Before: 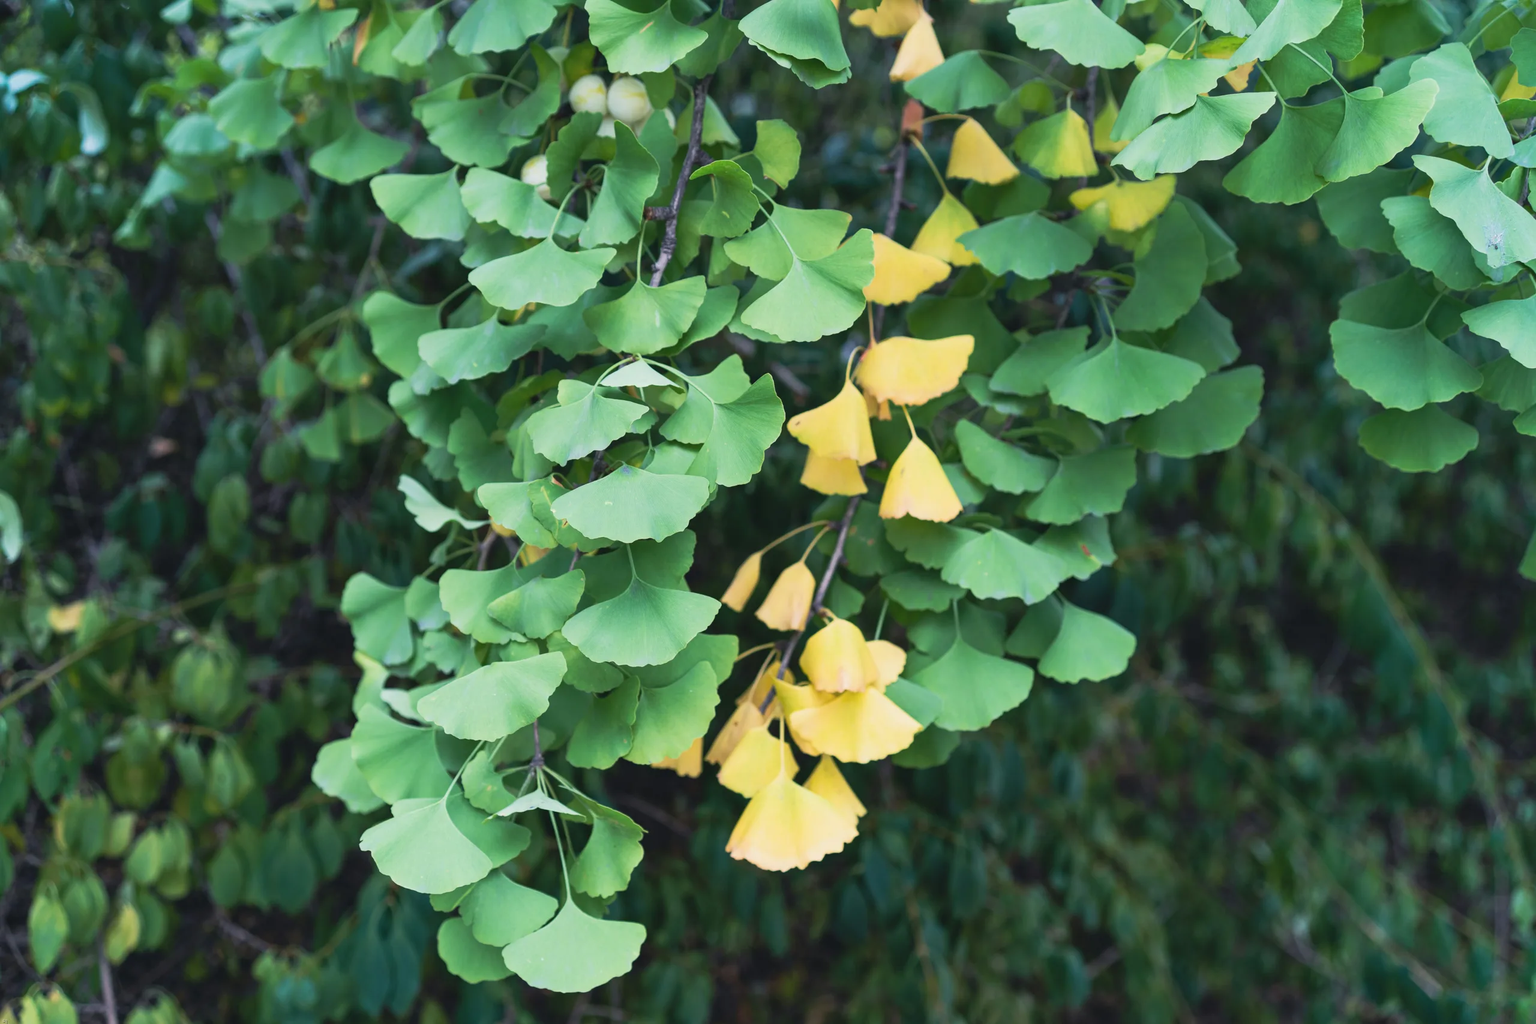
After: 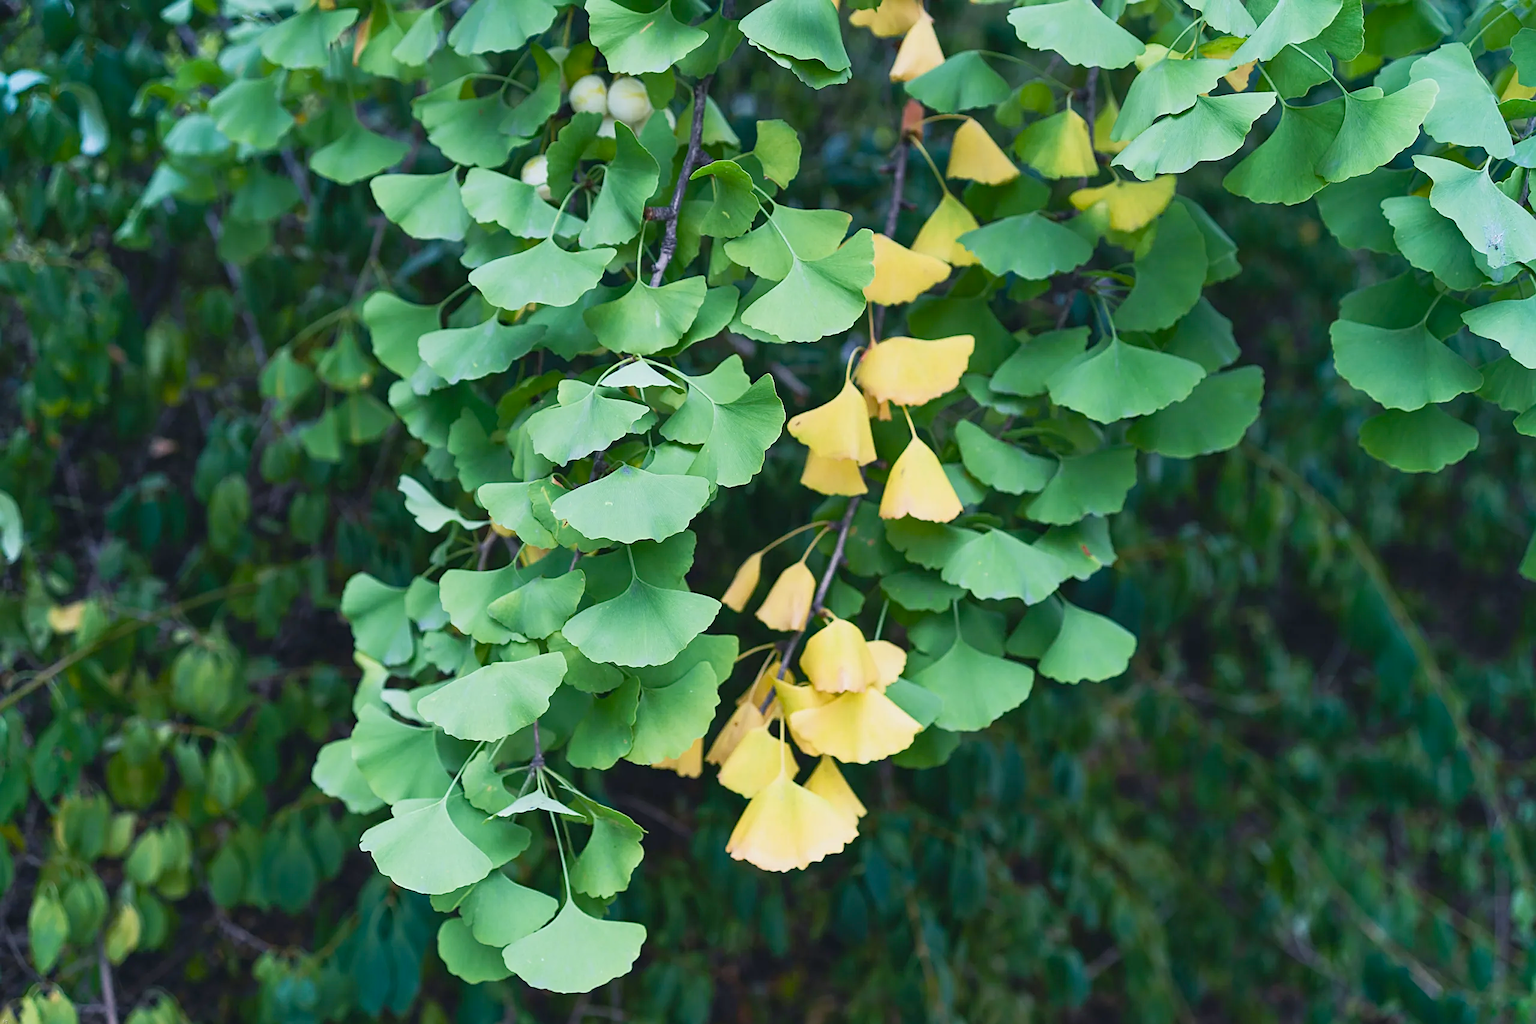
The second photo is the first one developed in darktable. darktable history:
white balance: red 0.983, blue 1.036
sharpen: on, module defaults
color balance rgb: perceptual saturation grading › global saturation 20%, perceptual saturation grading › highlights -25%, perceptual saturation grading › shadows 25%
